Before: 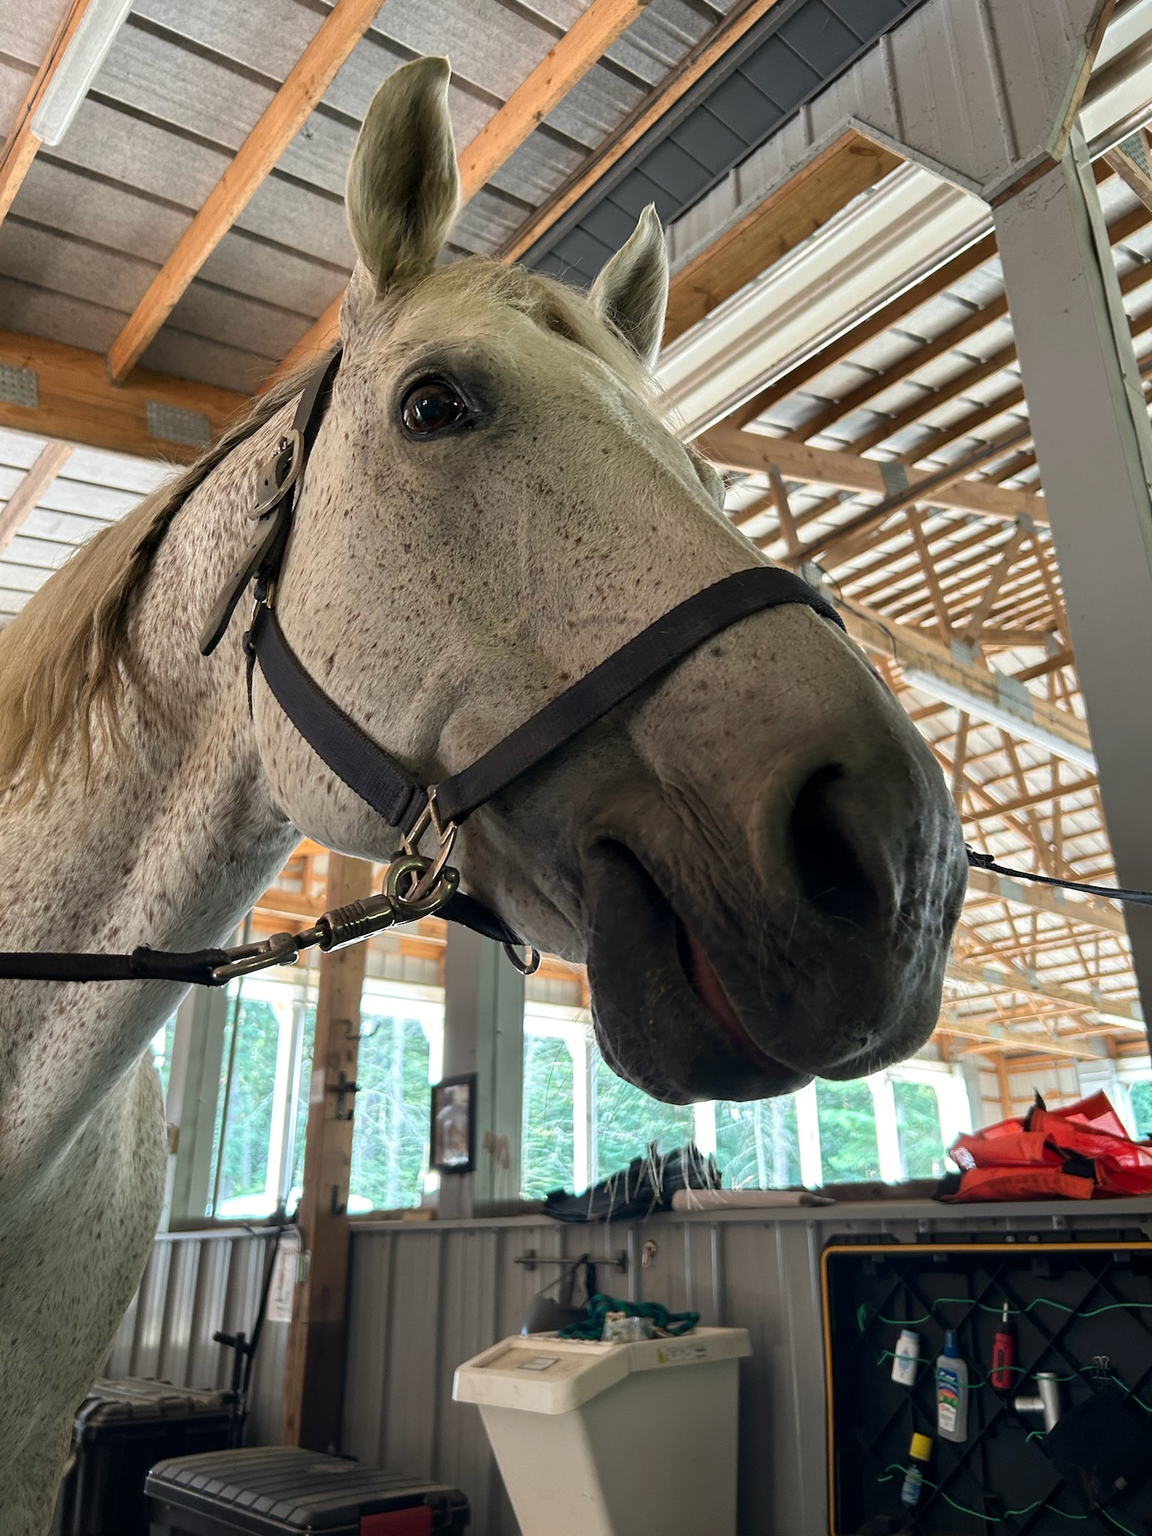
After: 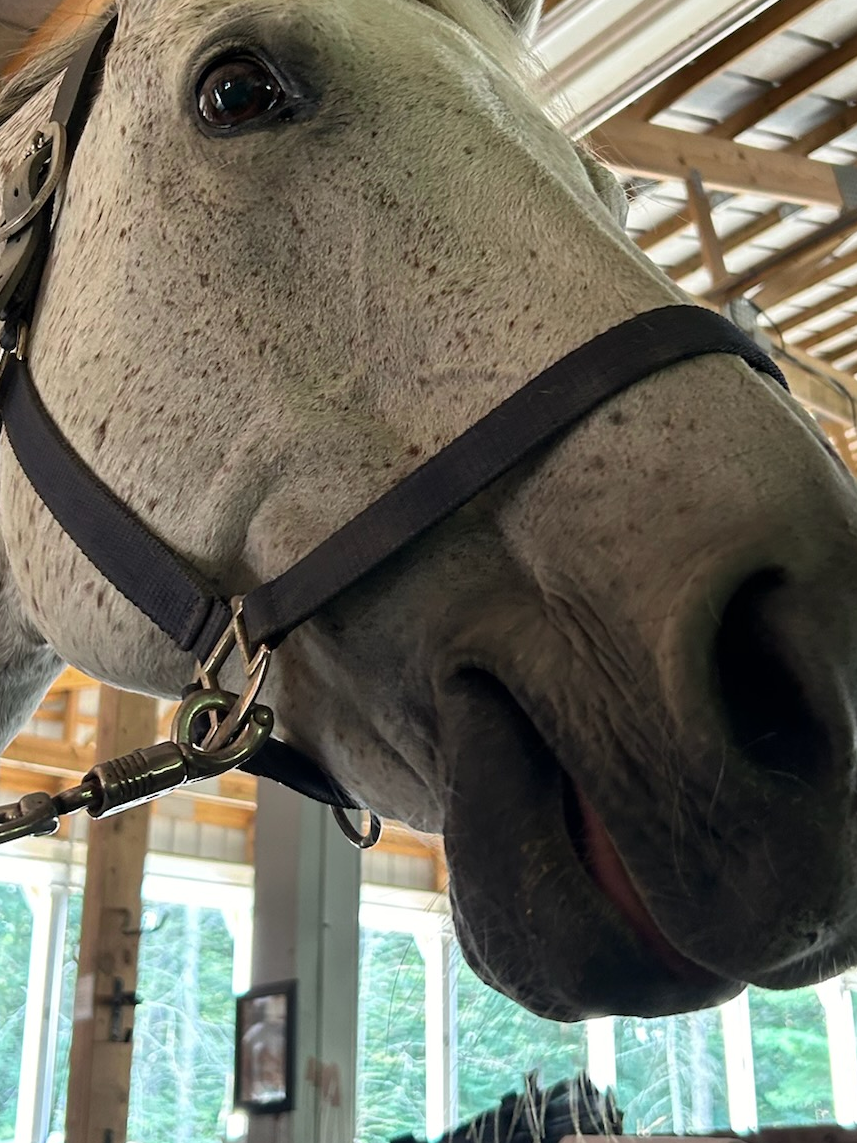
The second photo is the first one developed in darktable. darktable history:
crop and rotate: left 22.13%, top 22.054%, right 22.026%, bottom 22.102%
color zones: curves: ch2 [(0, 0.5) (0.143, 0.517) (0.286, 0.571) (0.429, 0.522) (0.571, 0.5) (0.714, 0.5) (0.857, 0.5) (1, 0.5)]
